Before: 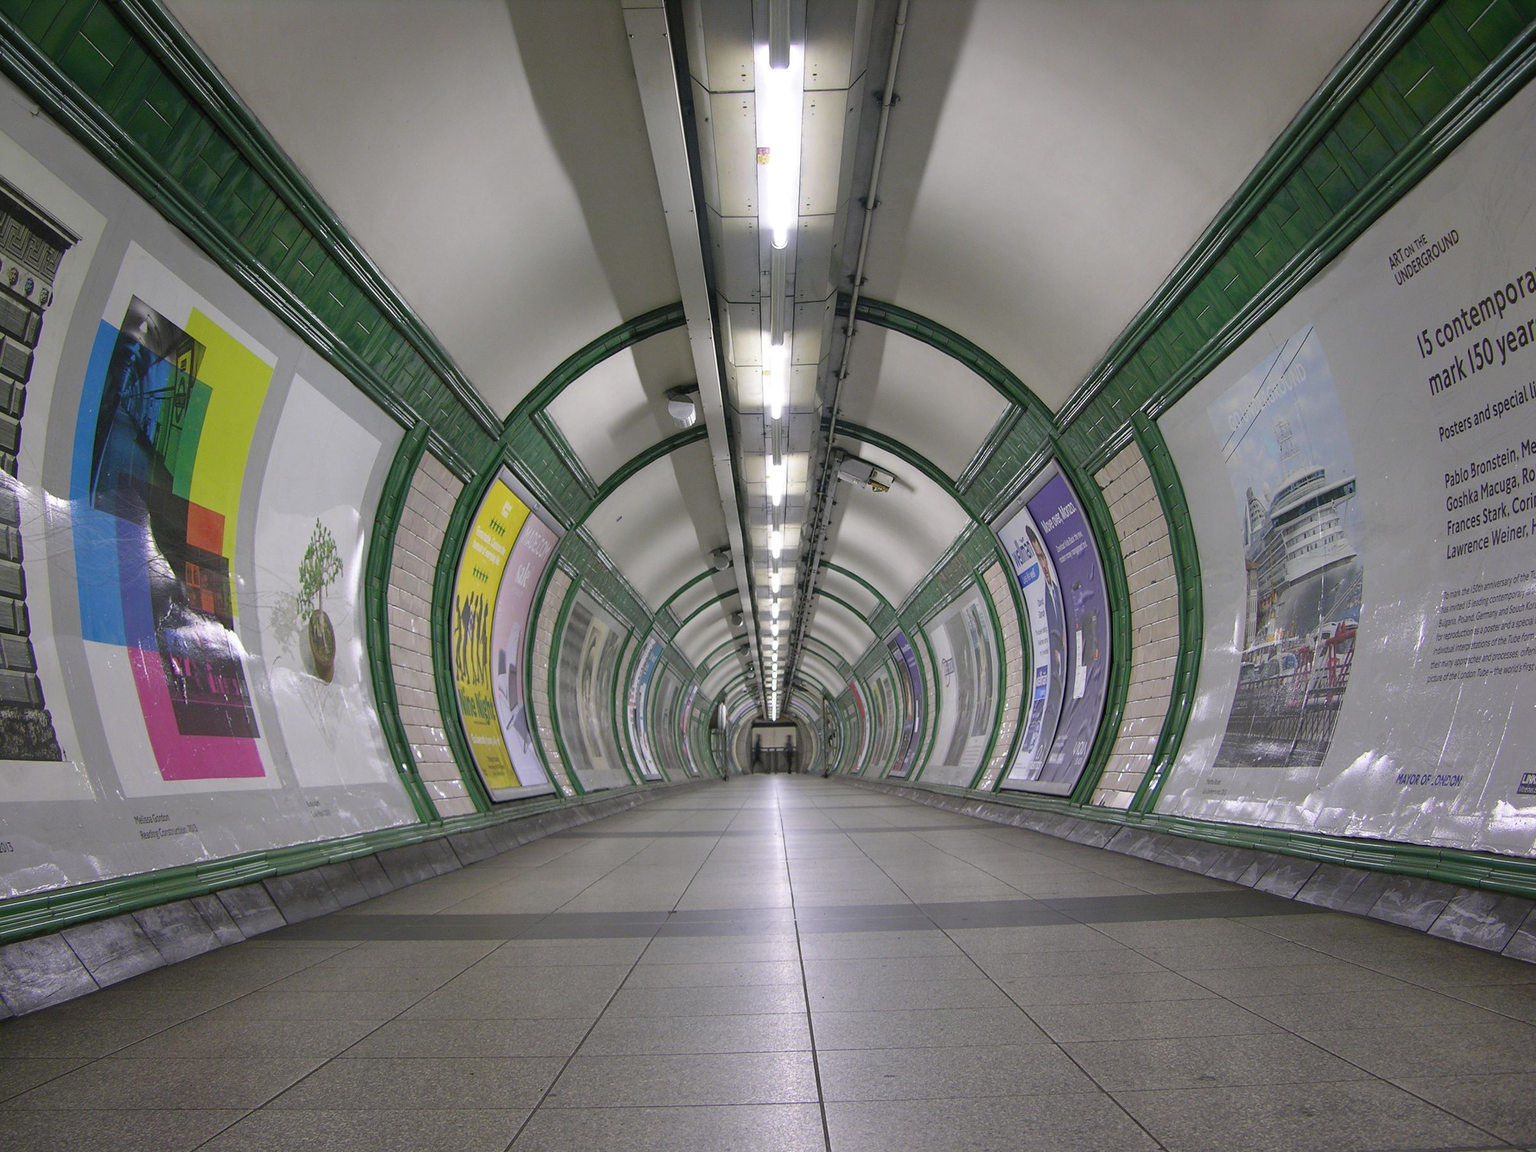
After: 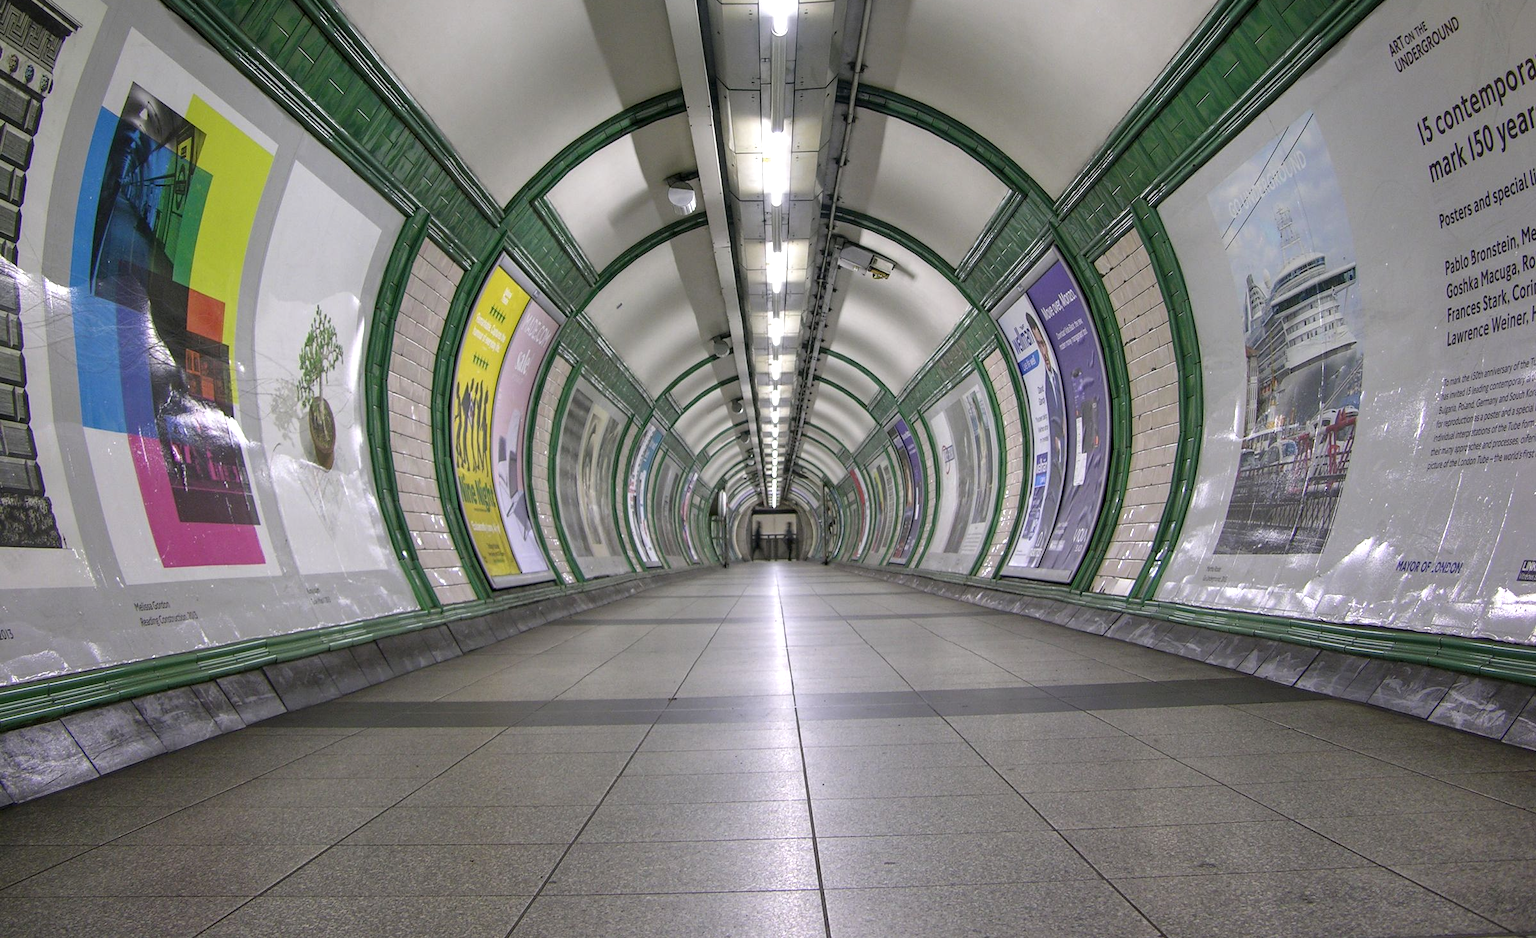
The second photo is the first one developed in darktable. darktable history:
local contrast: detail 130%
crop and rotate: top 18.507%
exposure: exposure 0.2 EV, compensate highlight preservation false
